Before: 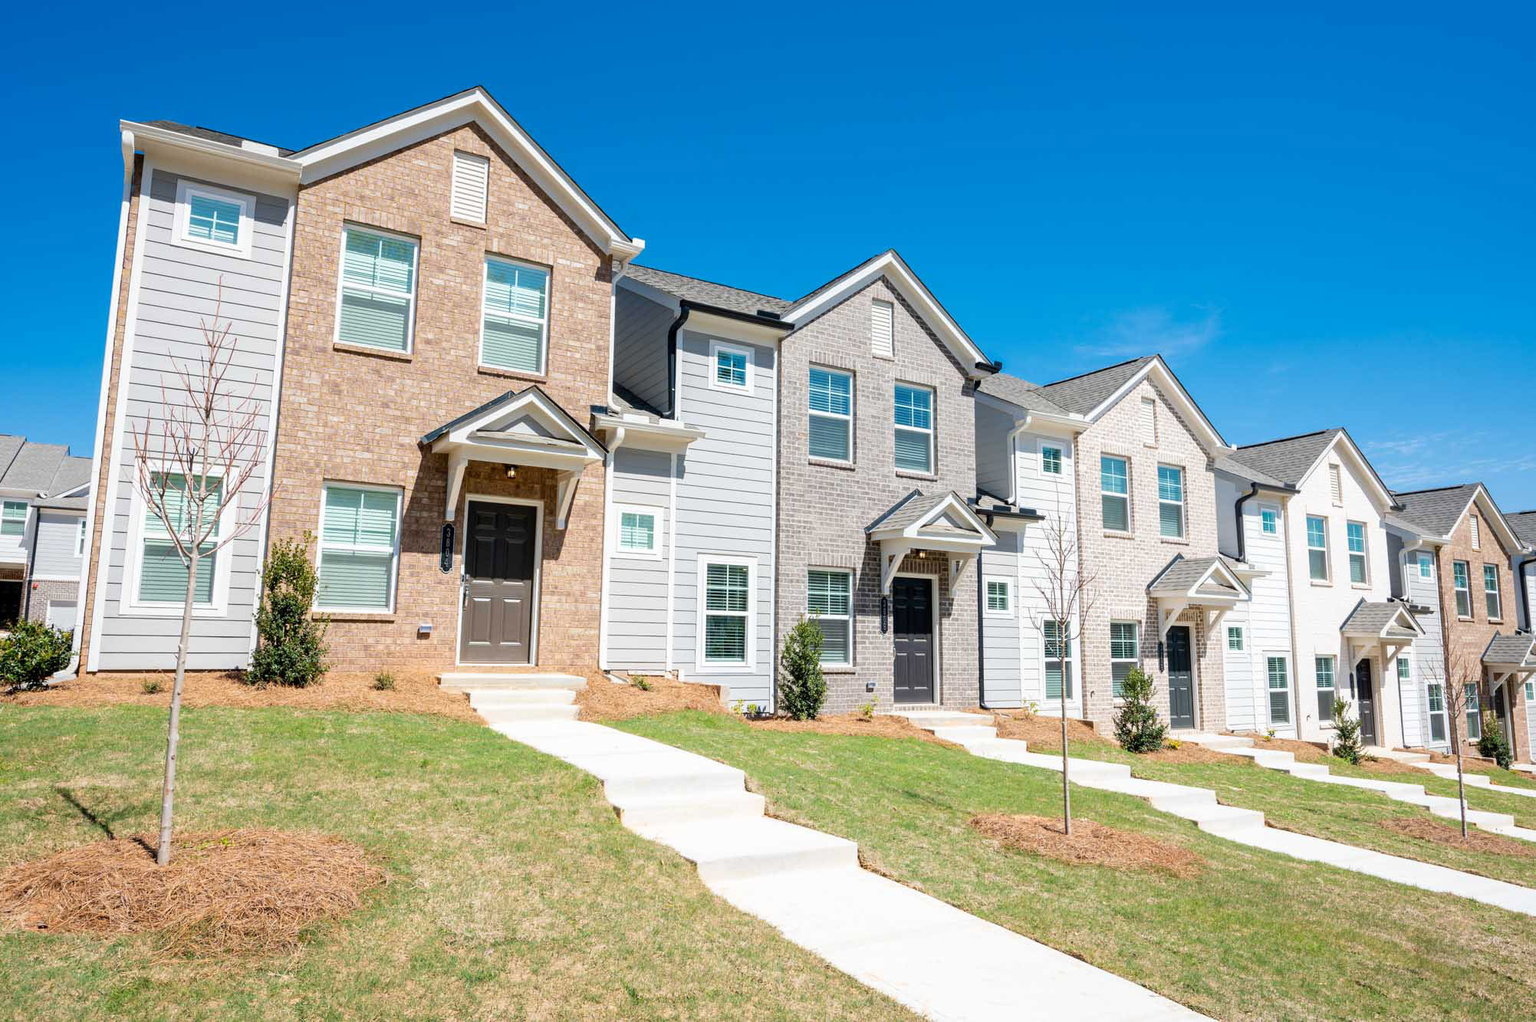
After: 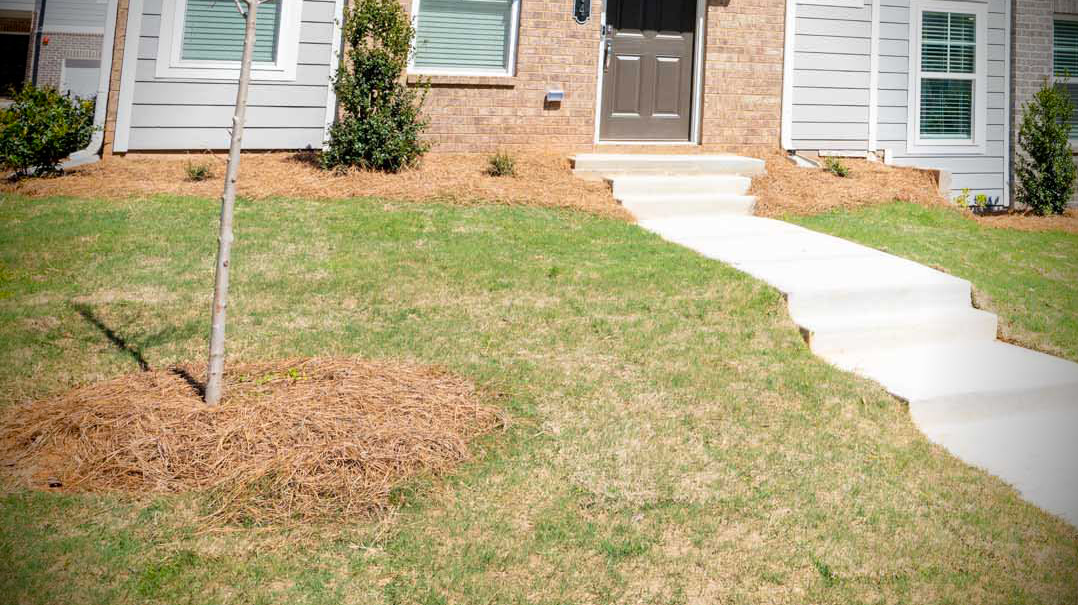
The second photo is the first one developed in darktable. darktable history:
crop and rotate: top 54.418%, right 46.159%, bottom 0.18%
vignetting: fall-off start 71.73%, brightness -0.999, saturation 0.495
